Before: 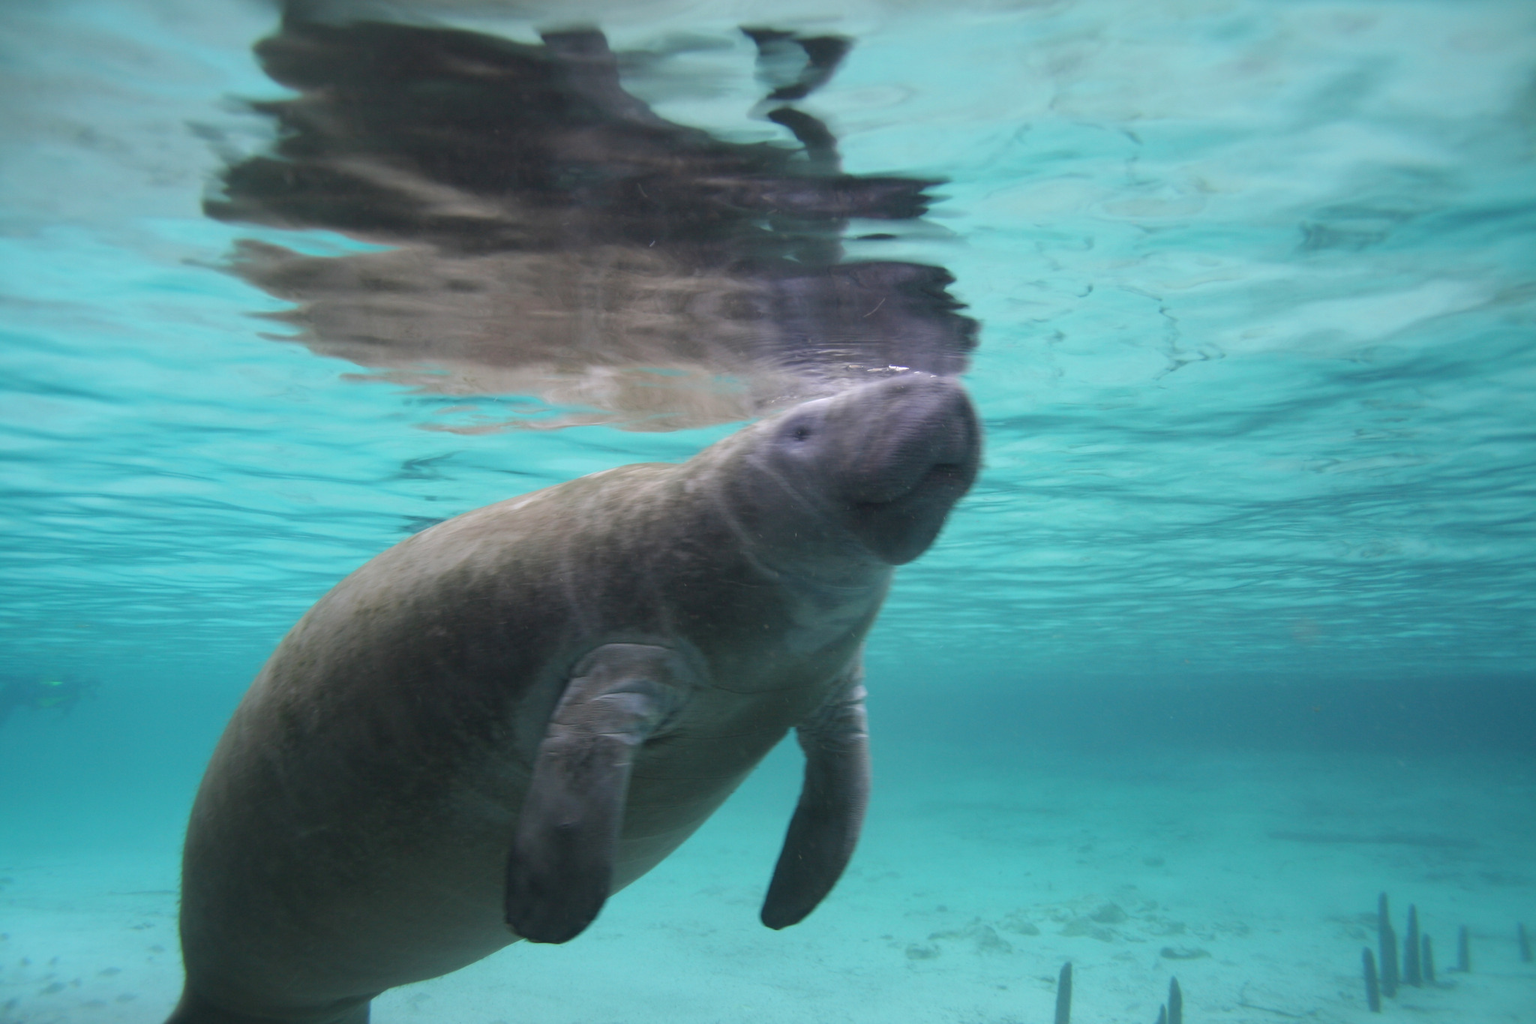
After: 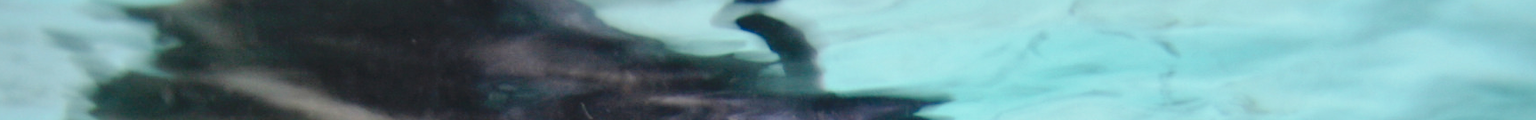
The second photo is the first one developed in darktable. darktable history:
crop and rotate: left 9.644%, top 9.491%, right 6.021%, bottom 80.509%
tone curve: curves: ch0 [(0, 0) (0.003, 0.03) (0.011, 0.032) (0.025, 0.035) (0.044, 0.038) (0.069, 0.041) (0.1, 0.058) (0.136, 0.091) (0.177, 0.133) (0.224, 0.181) (0.277, 0.268) (0.335, 0.363) (0.399, 0.461) (0.468, 0.554) (0.543, 0.633) (0.623, 0.709) (0.709, 0.784) (0.801, 0.869) (0.898, 0.938) (1, 1)], preserve colors none
sharpen: amount 0.2
local contrast: mode bilateral grid, contrast 20, coarseness 50, detail 150%, midtone range 0.2
